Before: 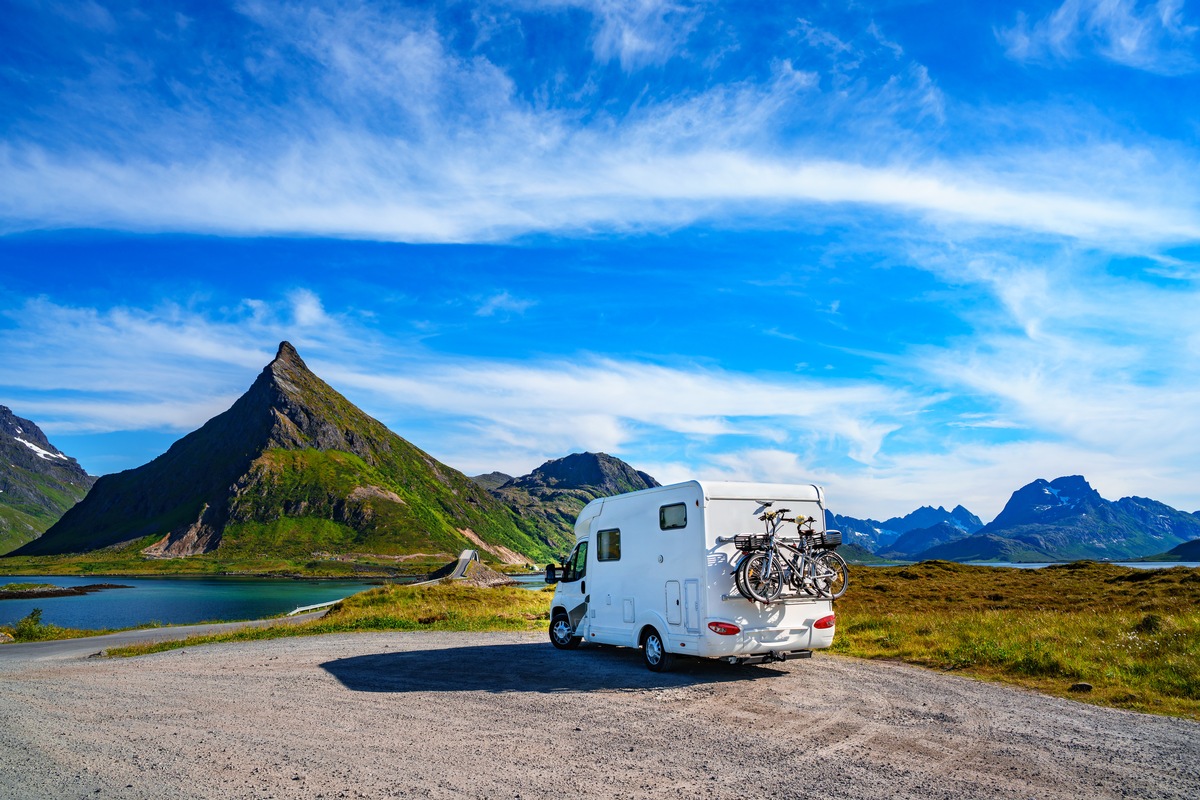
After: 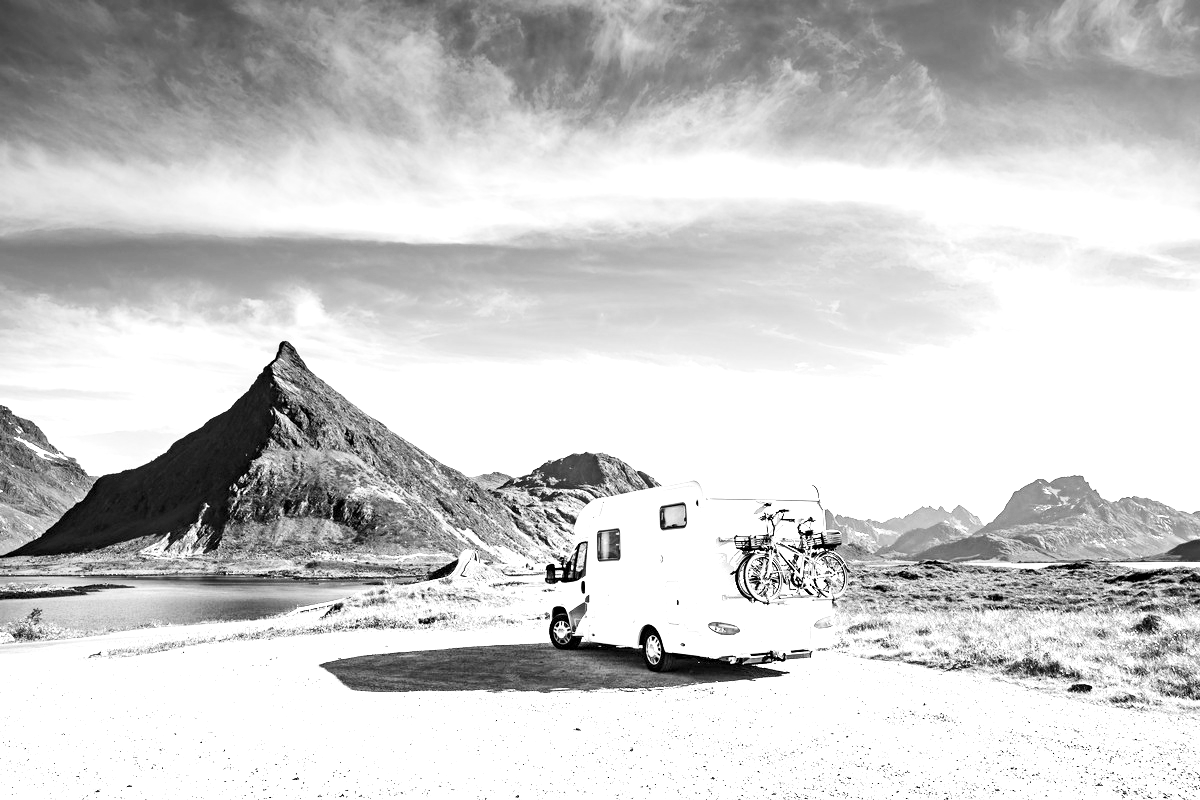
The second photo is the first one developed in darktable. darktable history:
rgb levels: levels [[0.01, 0.419, 0.839], [0, 0.5, 1], [0, 0.5, 1]]
graduated density: density -3.9 EV
contrast brightness saturation: contrast 0.22
monochrome: on, module defaults
